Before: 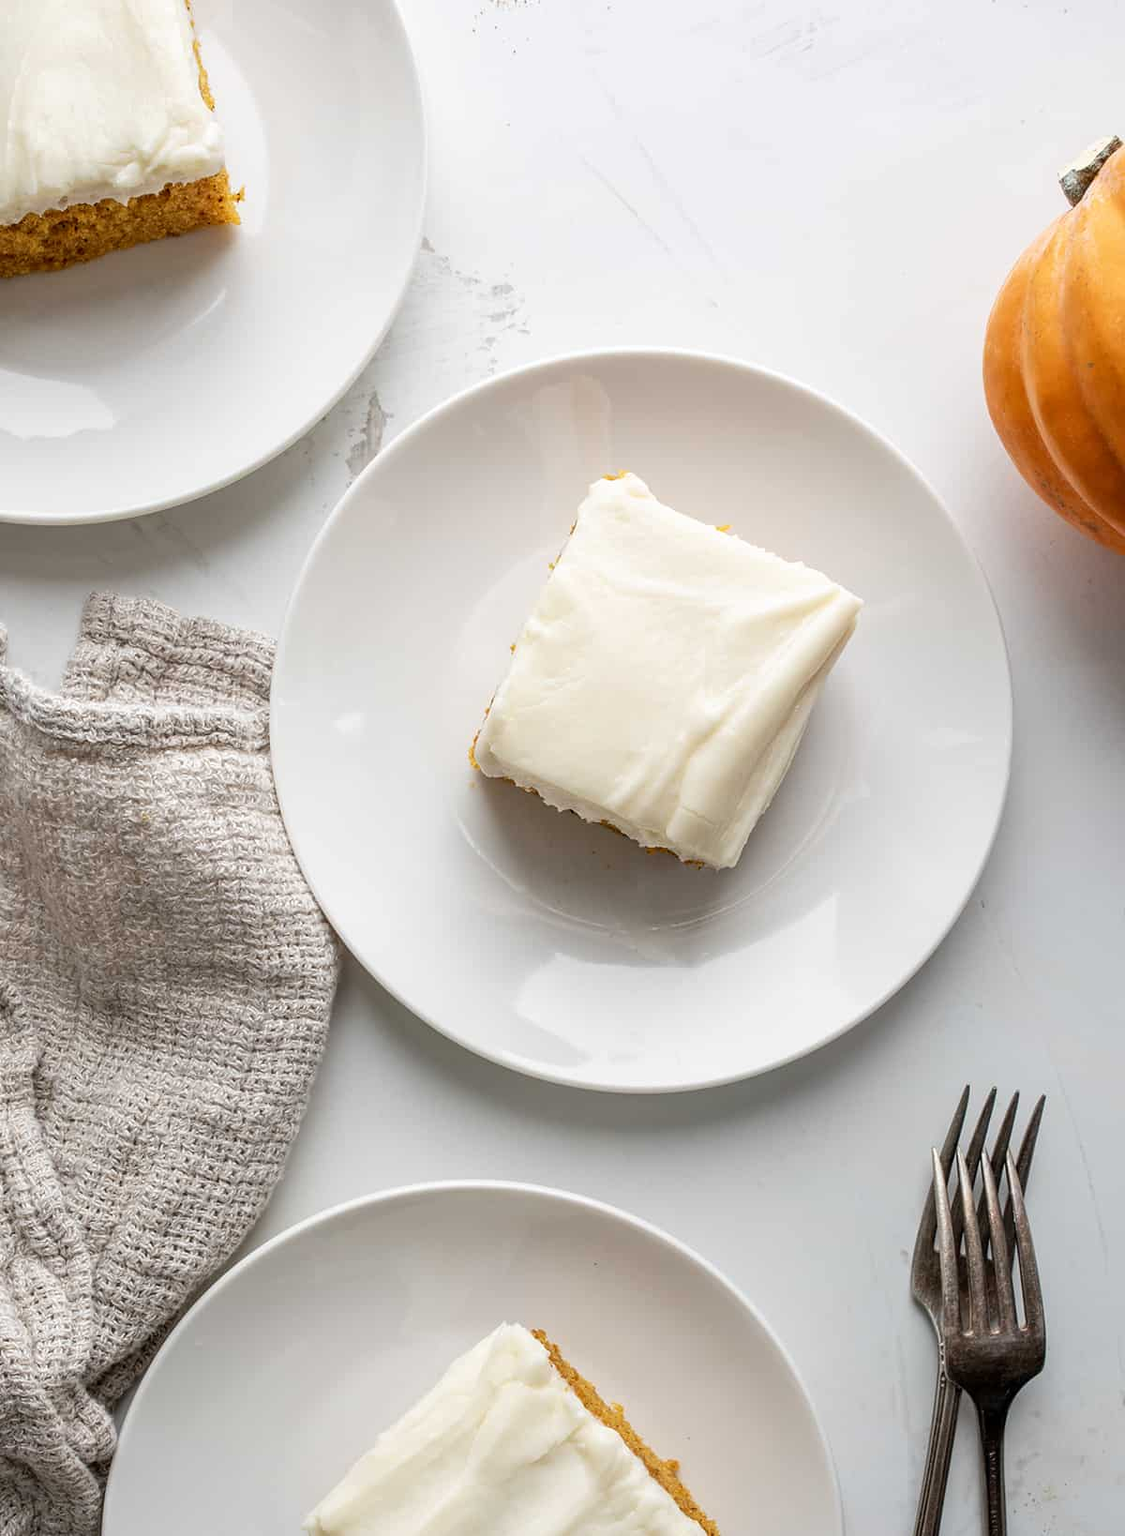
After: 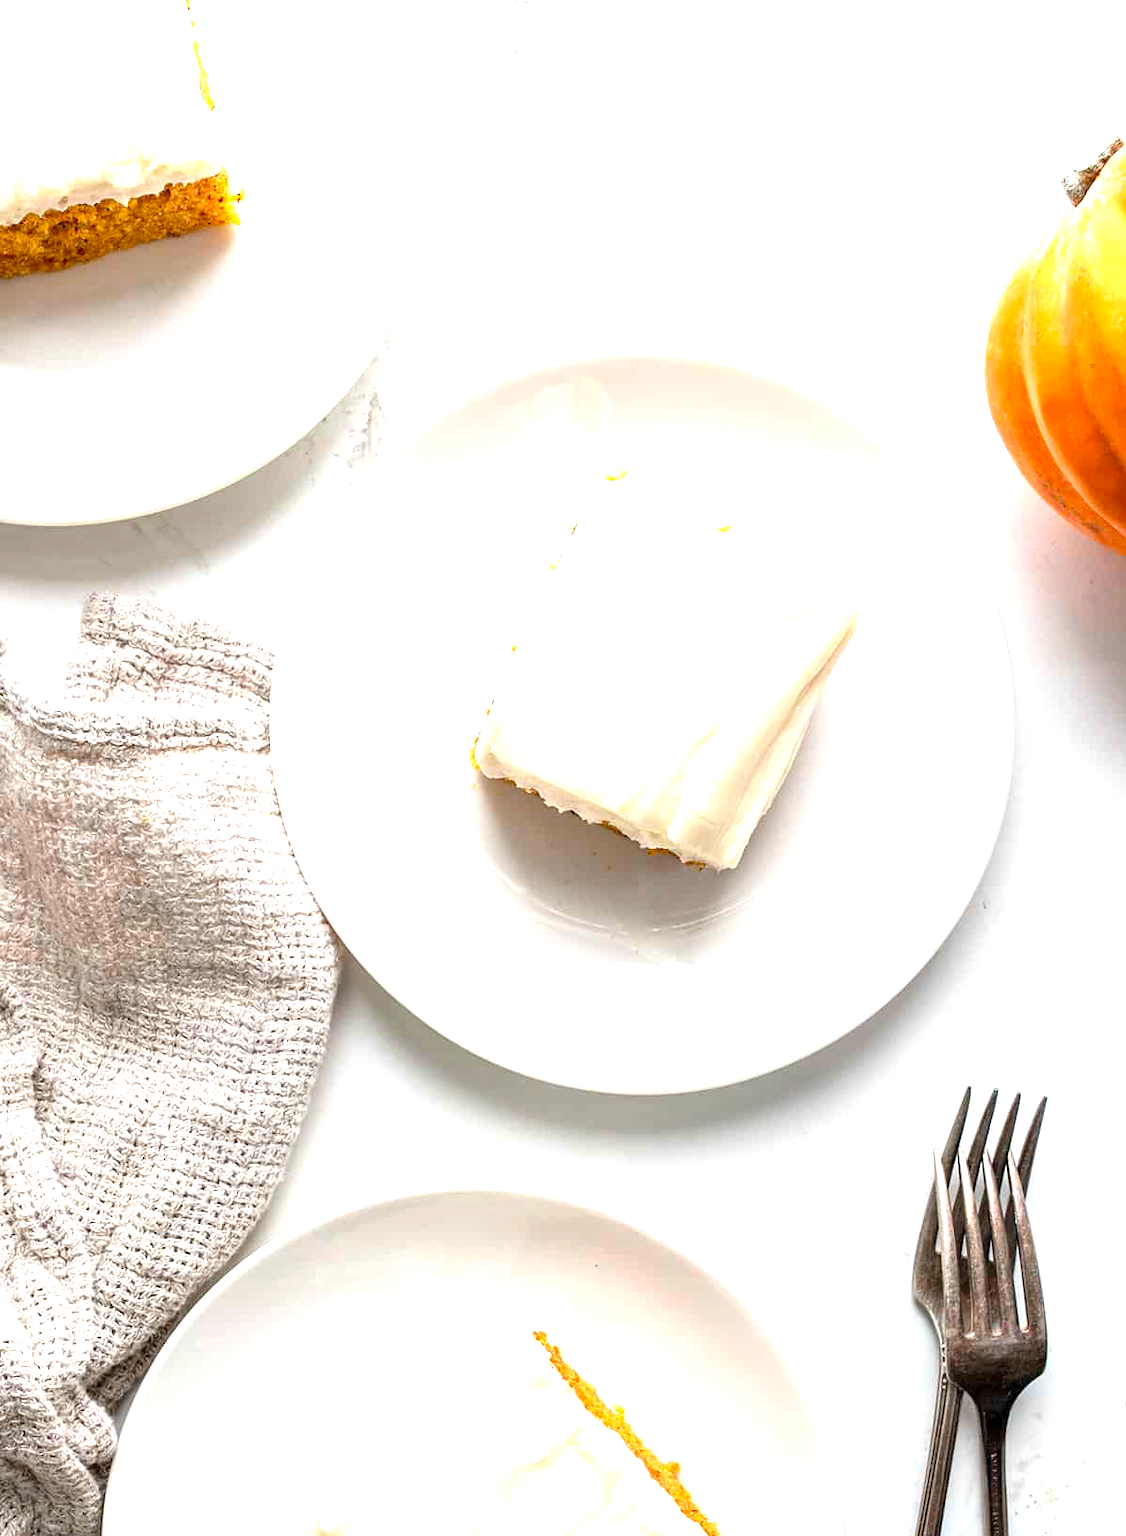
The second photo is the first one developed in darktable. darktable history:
exposure: exposure 1.208 EV, compensate highlight preservation false
crop: bottom 0.071%
